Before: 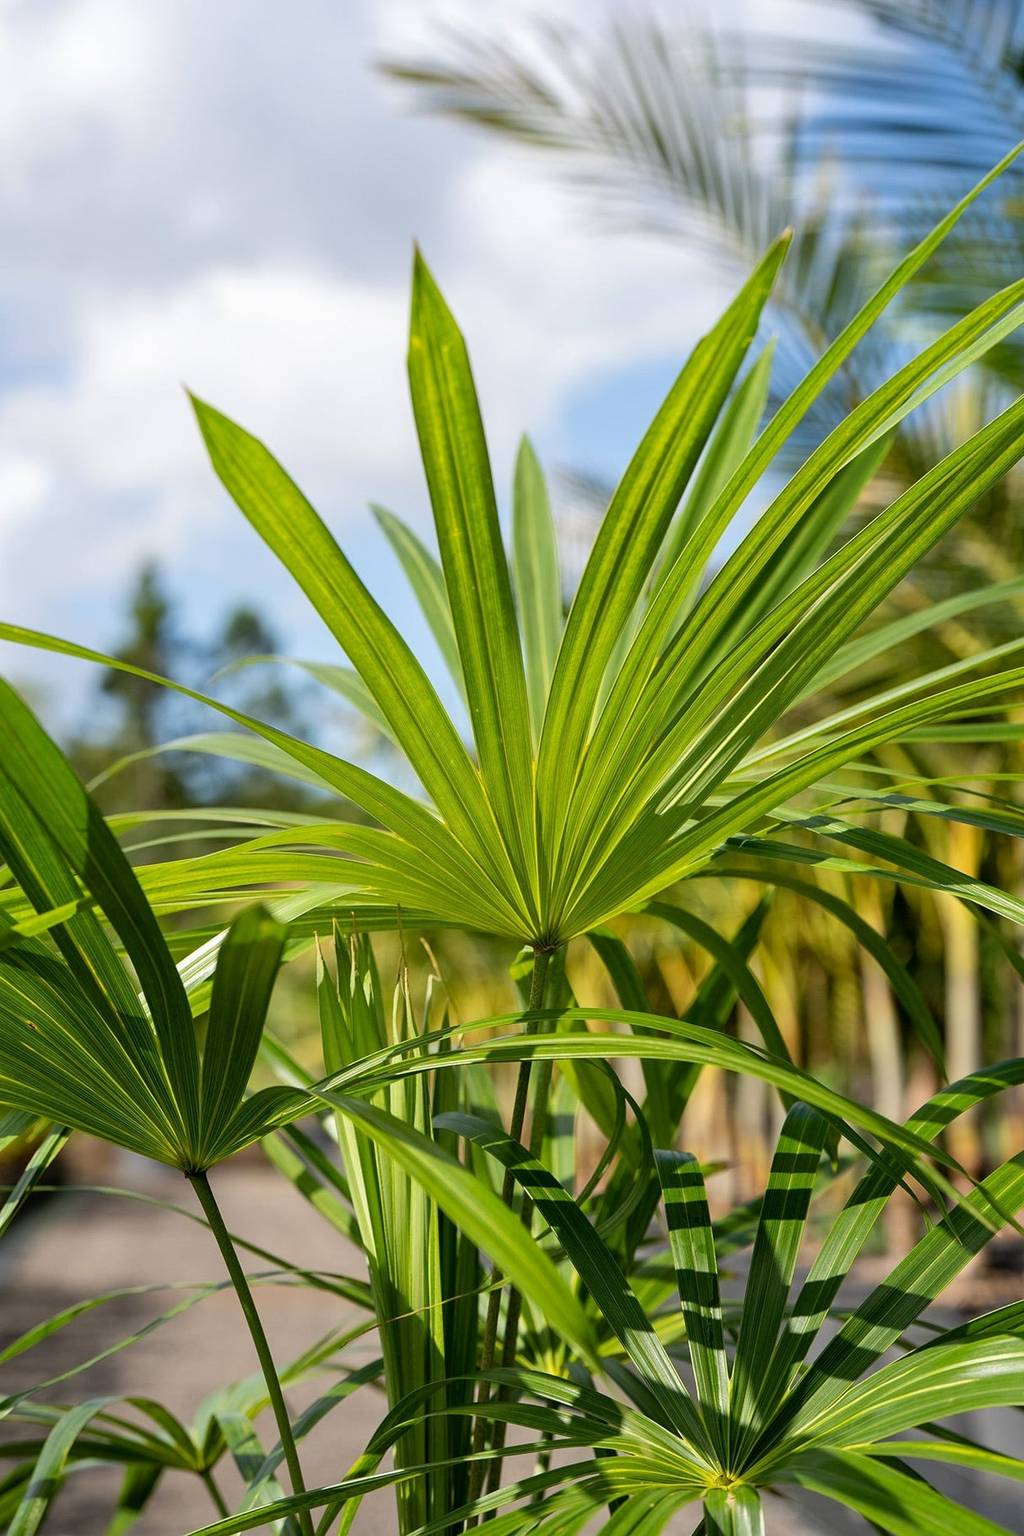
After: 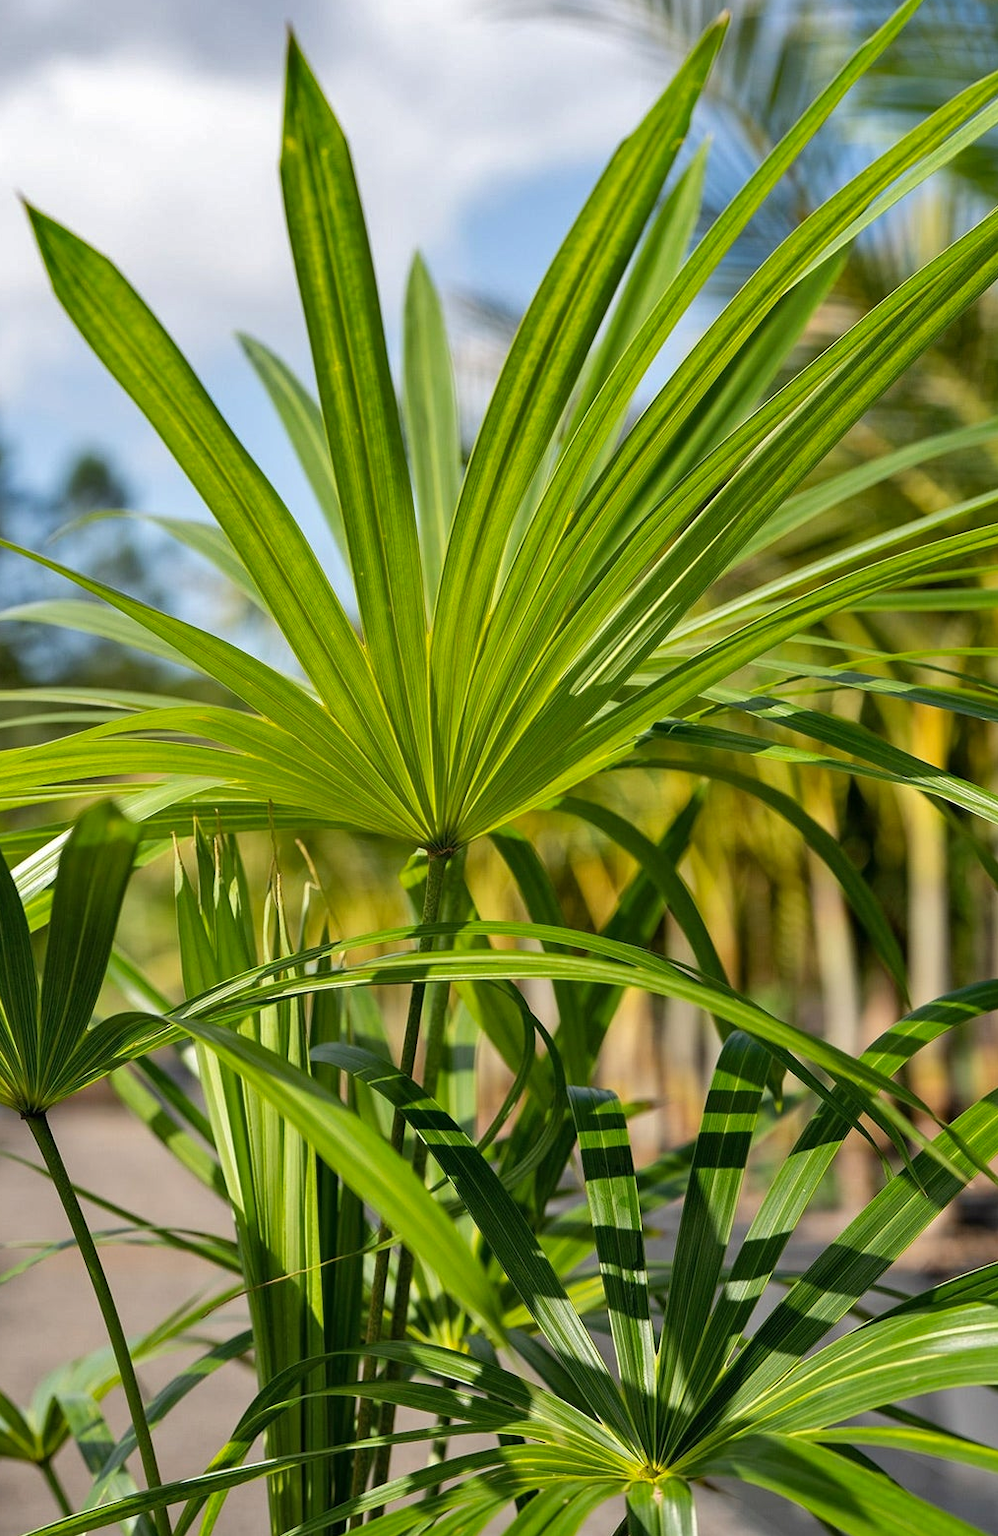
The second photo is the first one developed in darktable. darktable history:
vibrance: vibrance 22%
crop: left 16.315%, top 14.246%
exposure: compensate highlight preservation false
shadows and highlights: white point adjustment 1, soften with gaussian
